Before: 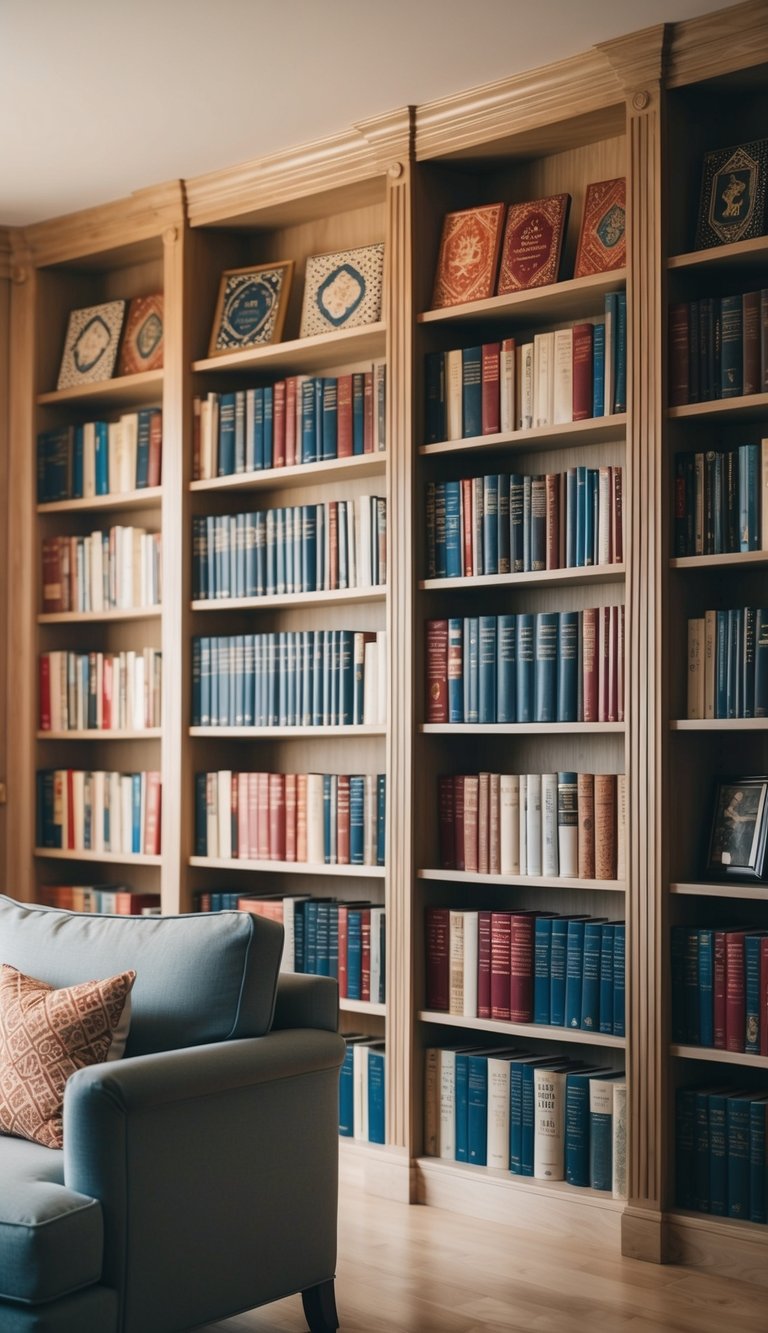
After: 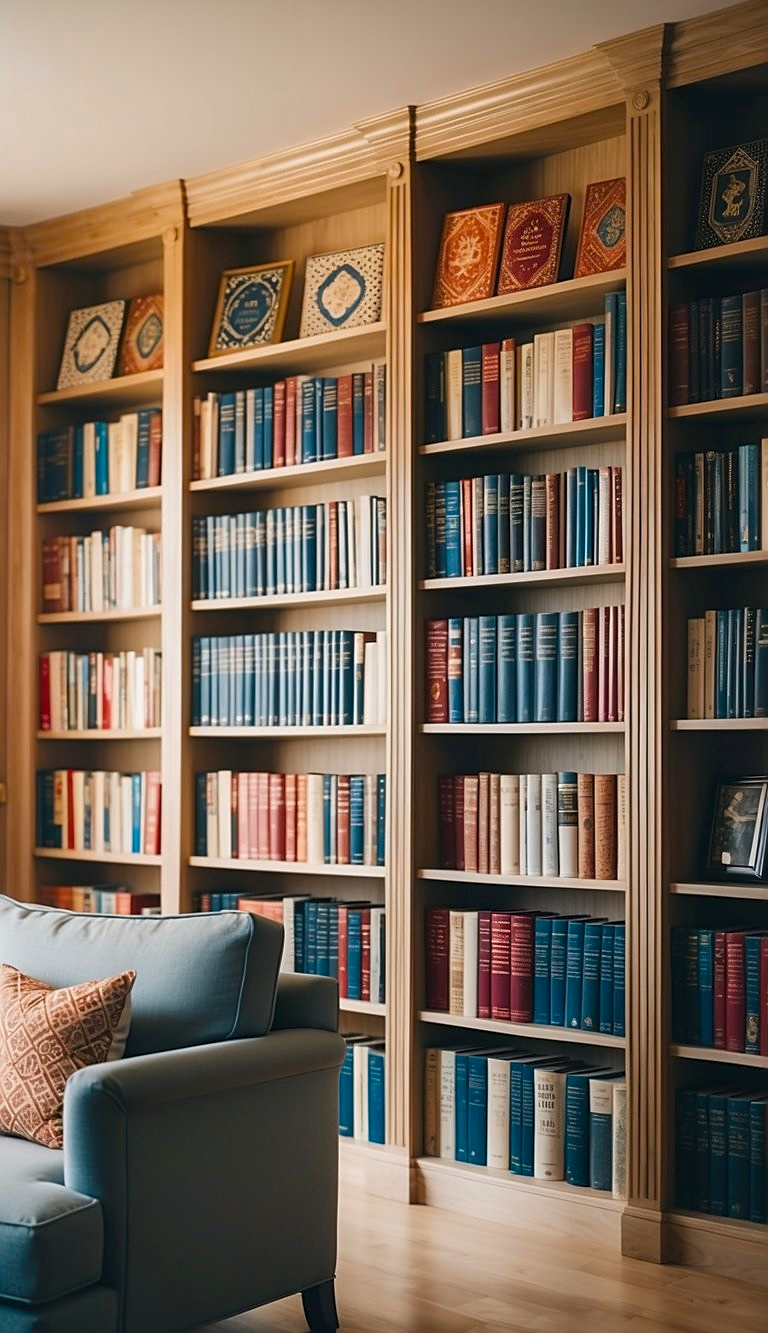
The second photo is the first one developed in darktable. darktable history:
sharpen: on, module defaults
color balance rgb: perceptual saturation grading › global saturation 25%, global vibrance 10%
